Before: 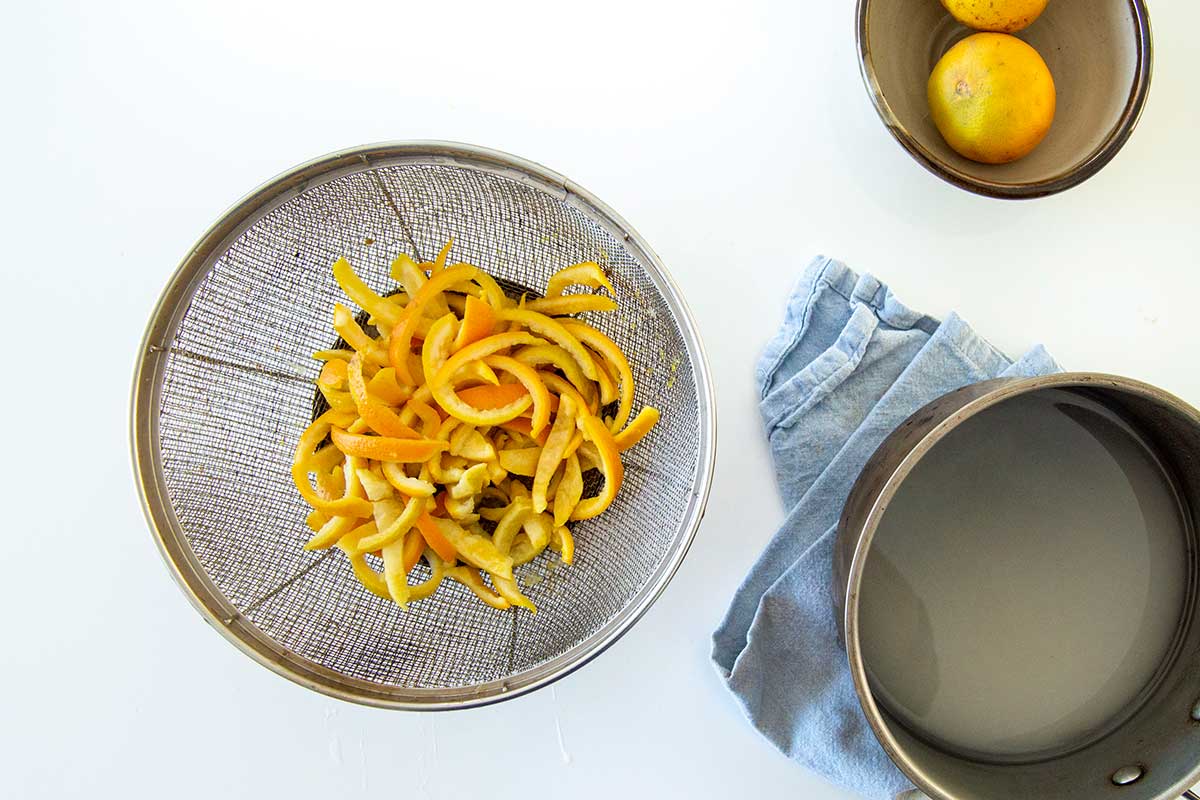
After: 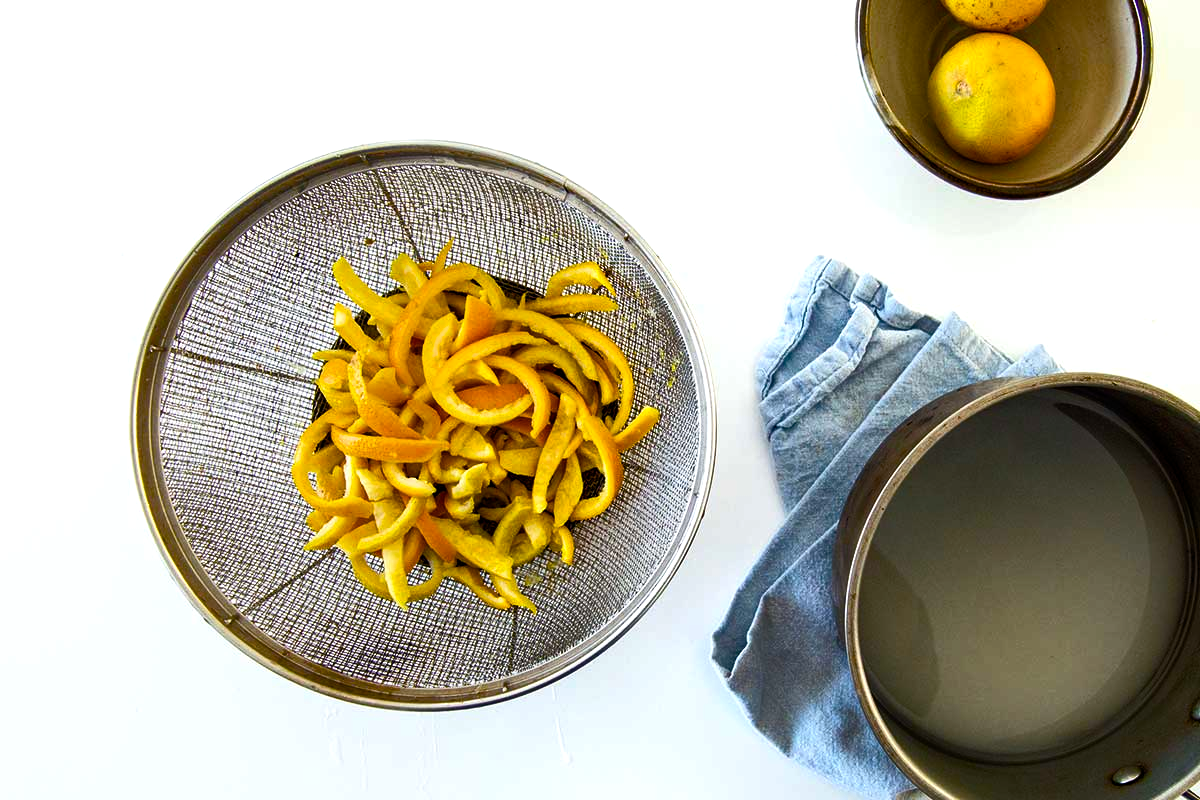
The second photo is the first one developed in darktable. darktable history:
color balance rgb: global offset › hue 170.24°, perceptual saturation grading › global saturation 44.136%, perceptual saturation grading › highlights -25.162%, perceptual saturation grading › shadows 50.092%, perceptual brilliance grading › highlights 3.989%, perceptual brilliance grading › mid-tones -17.515%, perceptual brilliance grading › shadows -41.766%, contrast 5.019%
